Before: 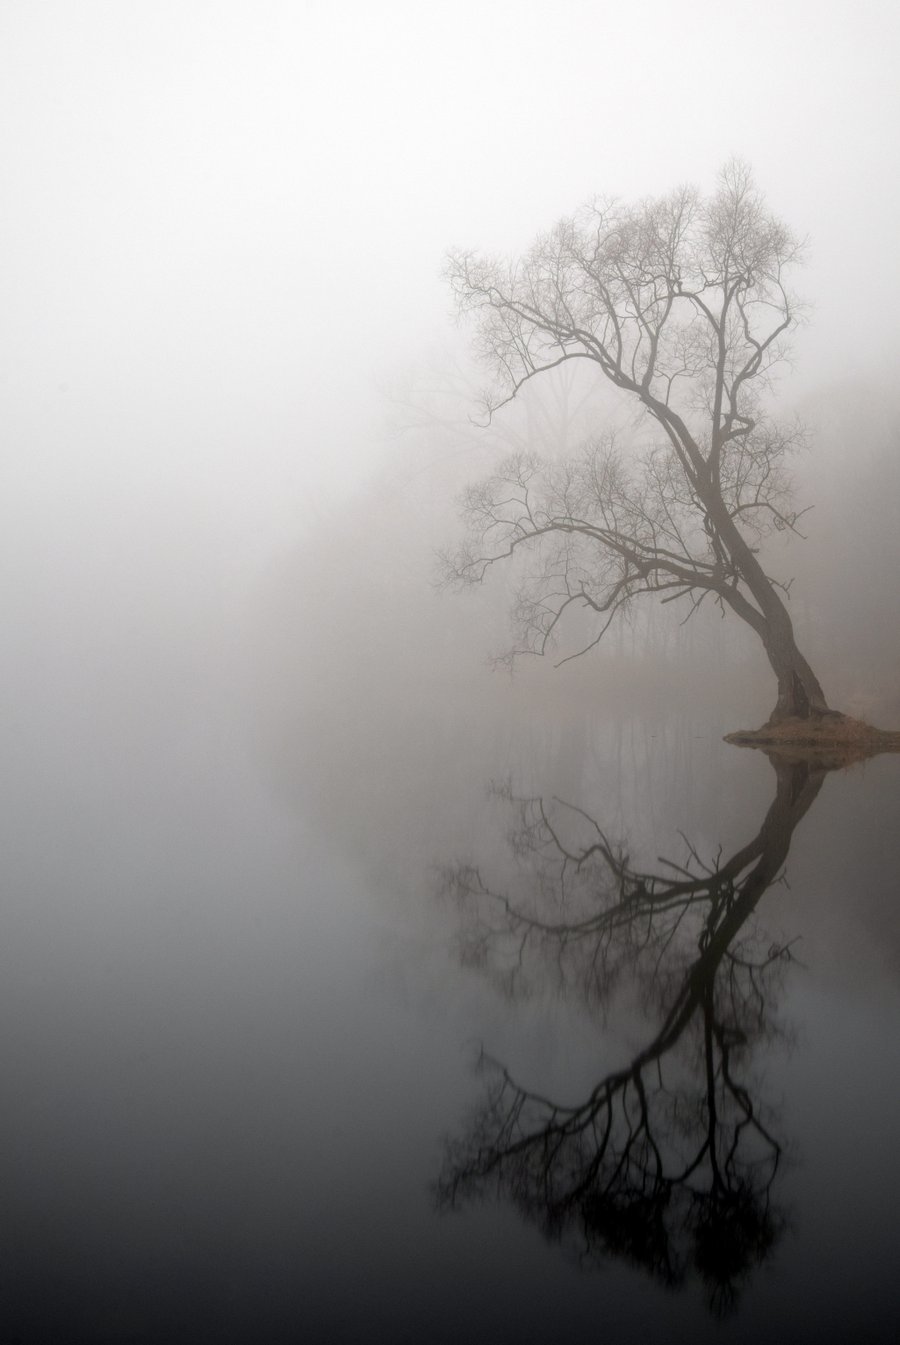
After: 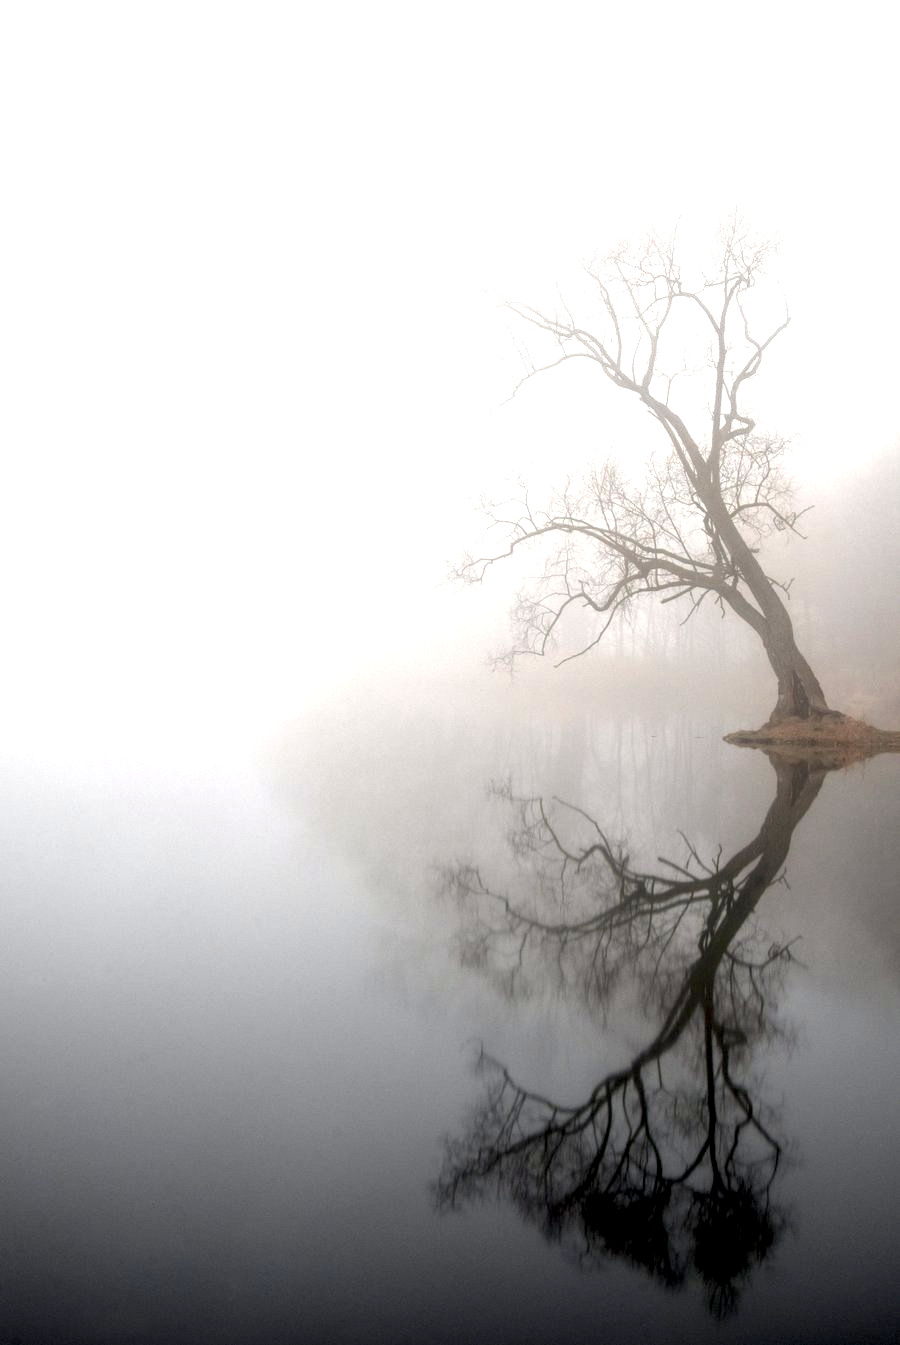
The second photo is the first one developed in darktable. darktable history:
local contrast: on, module defaults
levels: levels [0, 0.476, 0.951]
exposure: black level correction 0.001, exposure 1.129 EV, compensate exposure bias true, compensate highlight preservation false
